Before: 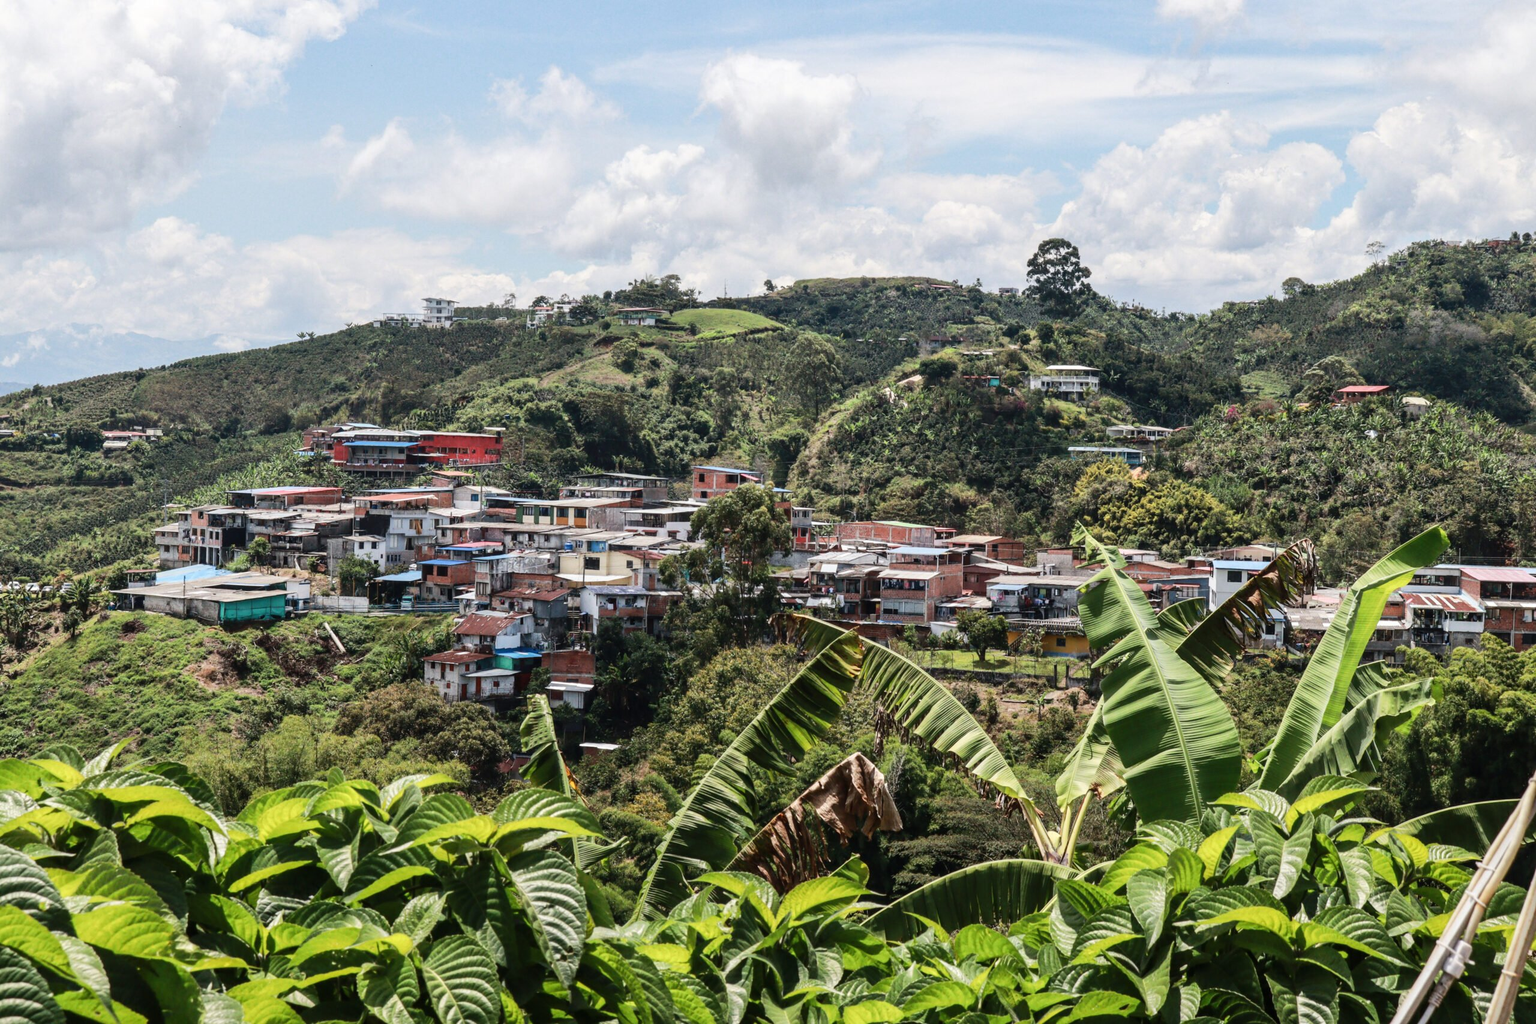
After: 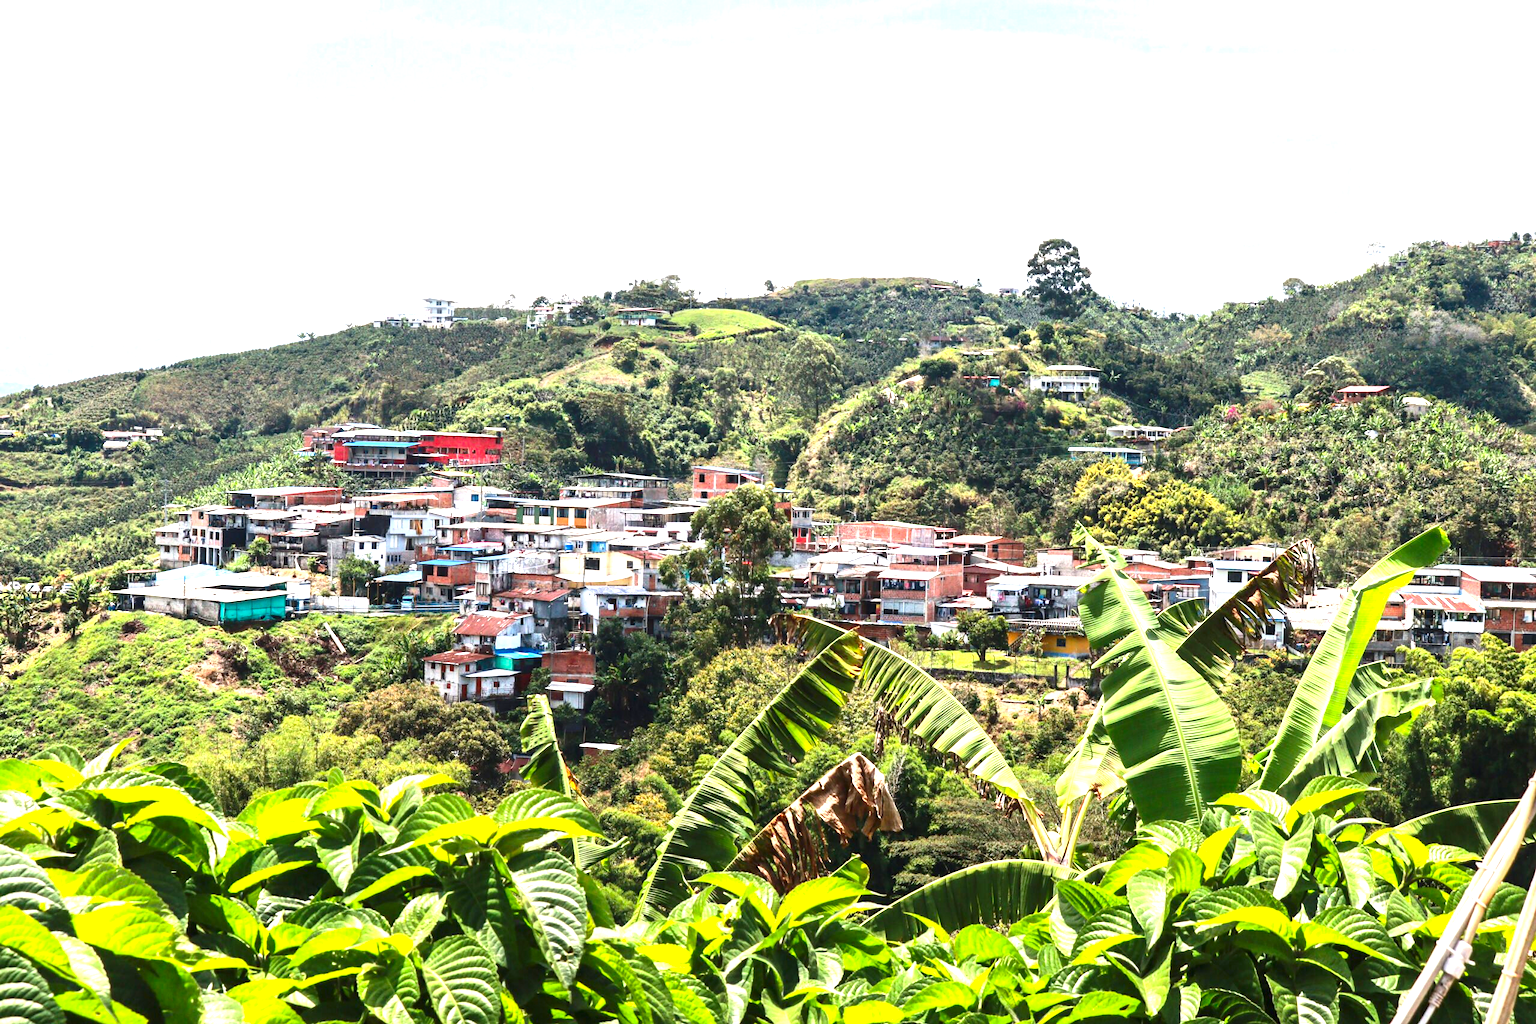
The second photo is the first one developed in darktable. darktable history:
contrast brightness saturation: contrast 0.091, saturation 0.285
exposure: black level correction 0, exposure 1.339 EV, compensate highlight preservation false
